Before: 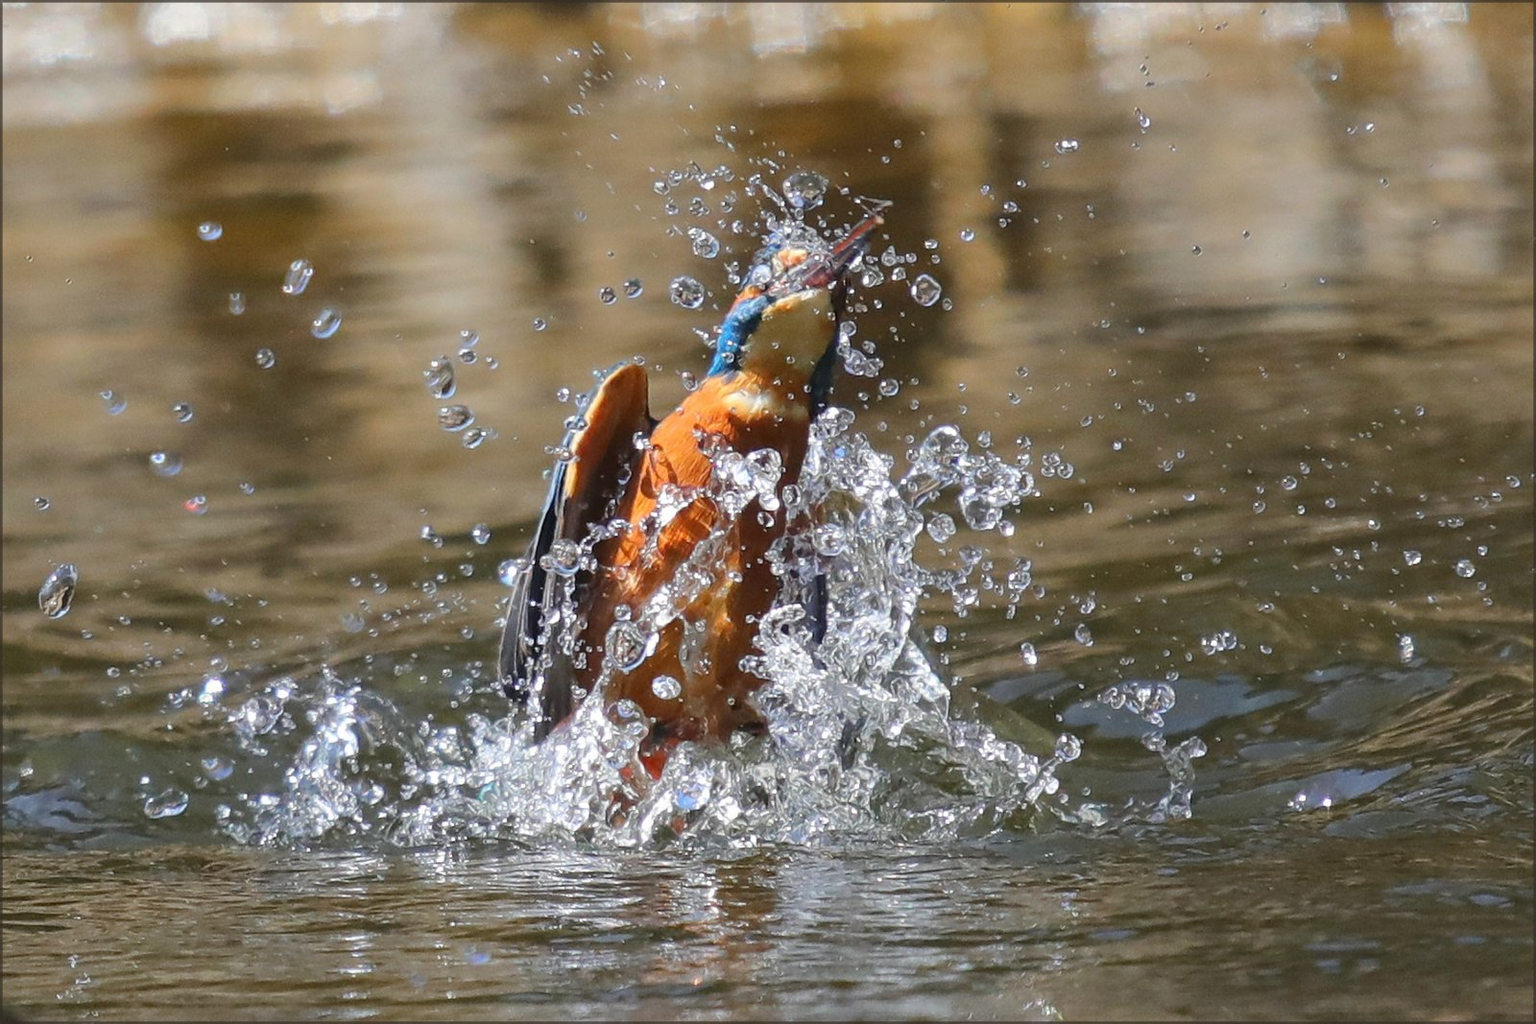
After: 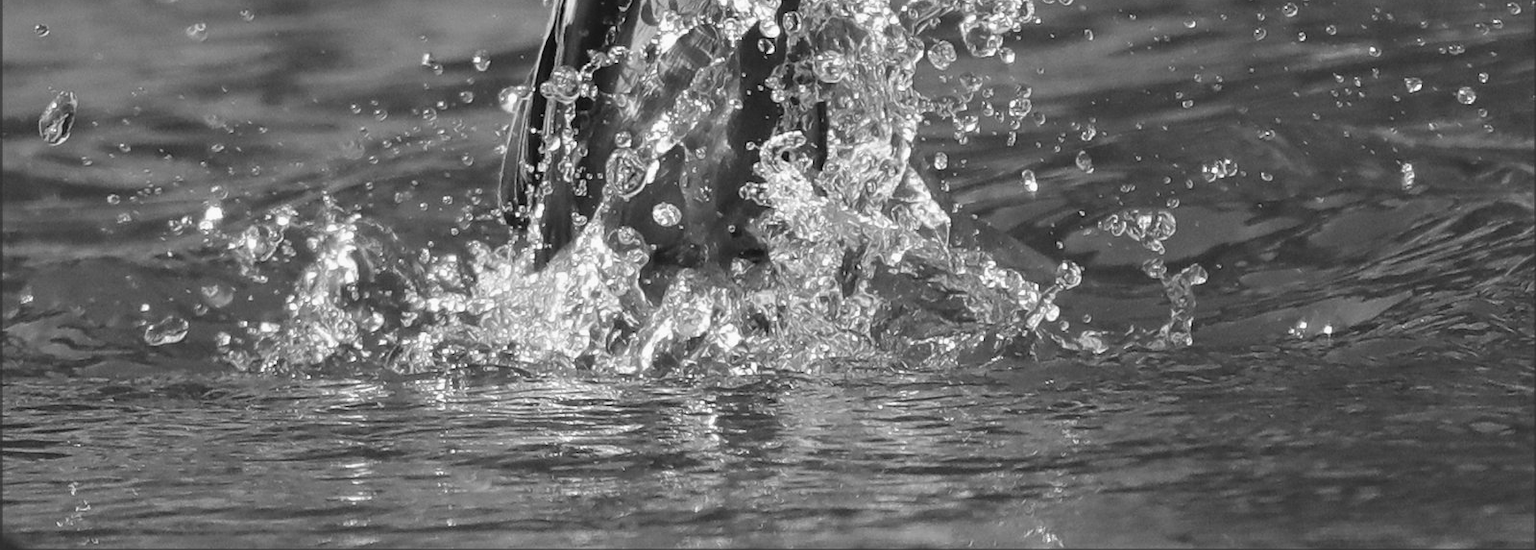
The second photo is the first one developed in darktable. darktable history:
tone equalizer: on, module defaults
white balance: red 0.986, blue 1.01
monochrome: a -6.99, b 35.61, size 1.4
crop and rotate: top 46.237%
